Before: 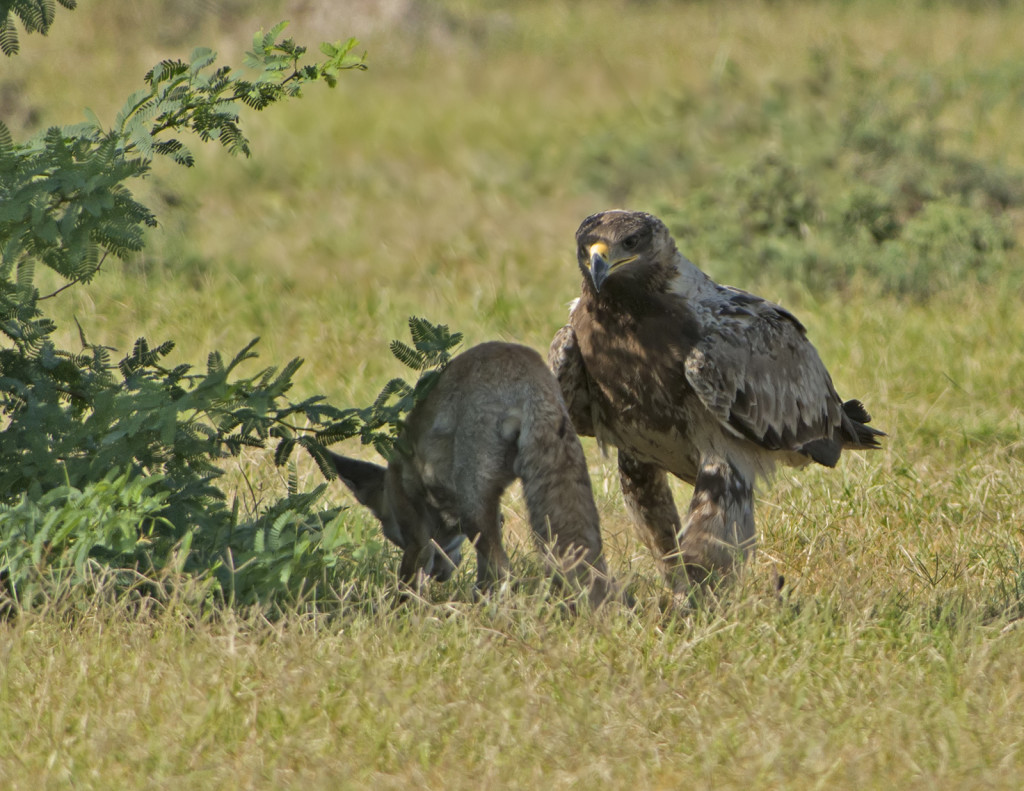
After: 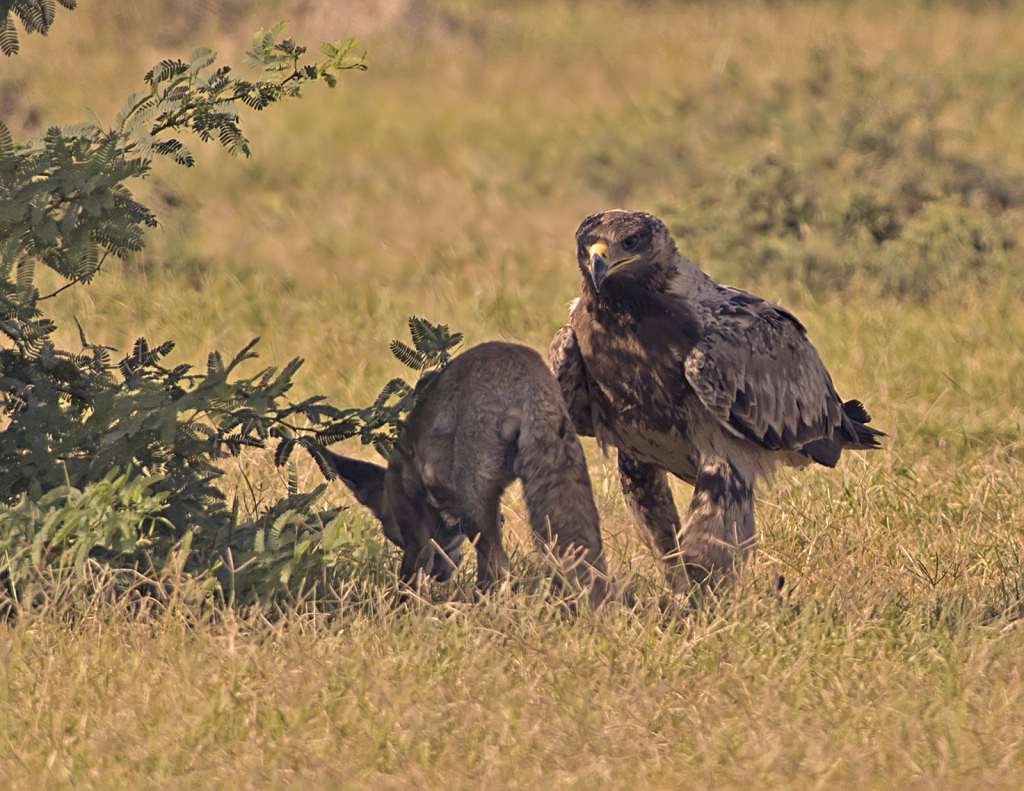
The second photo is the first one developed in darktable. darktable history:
color correction: highlights a* 19.86, highlights b* 27.96, shadows a* 3.38, shadows b* -16.5, saturation 0.755
sharpen: on, module defaults
